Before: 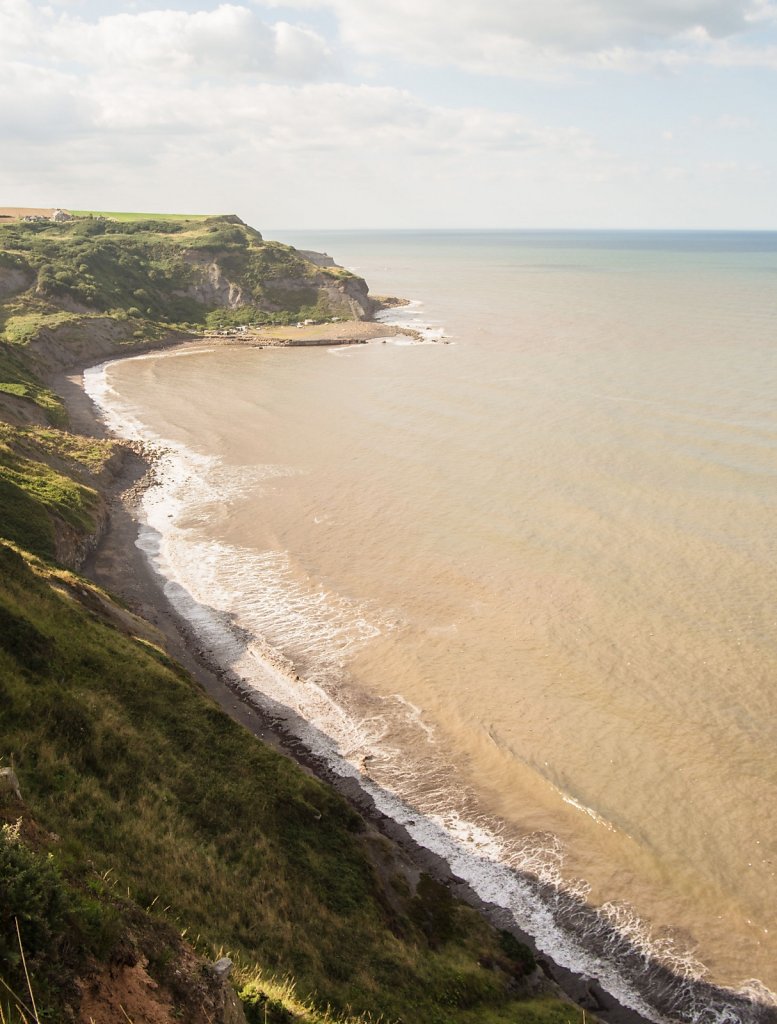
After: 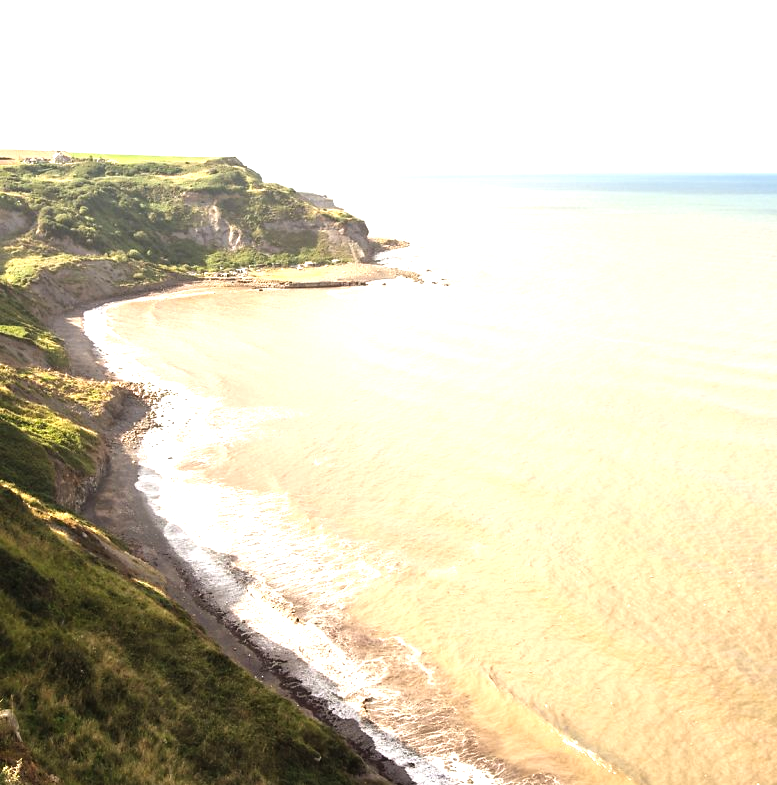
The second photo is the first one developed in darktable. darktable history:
crop: top 5.667%, bottom 17.637%
contrast equalizer: octaves 7, y [[0.528 ×6], [0.514 ×6], [0.362 ×6], [0 ×6], [0 ×6]]
exposure: black level correction -0.002, exposure 0.708 EV, compensate exposure bias true, compensate highlight preservation false
white balance: emerald 1
color balance: contrast 10%
